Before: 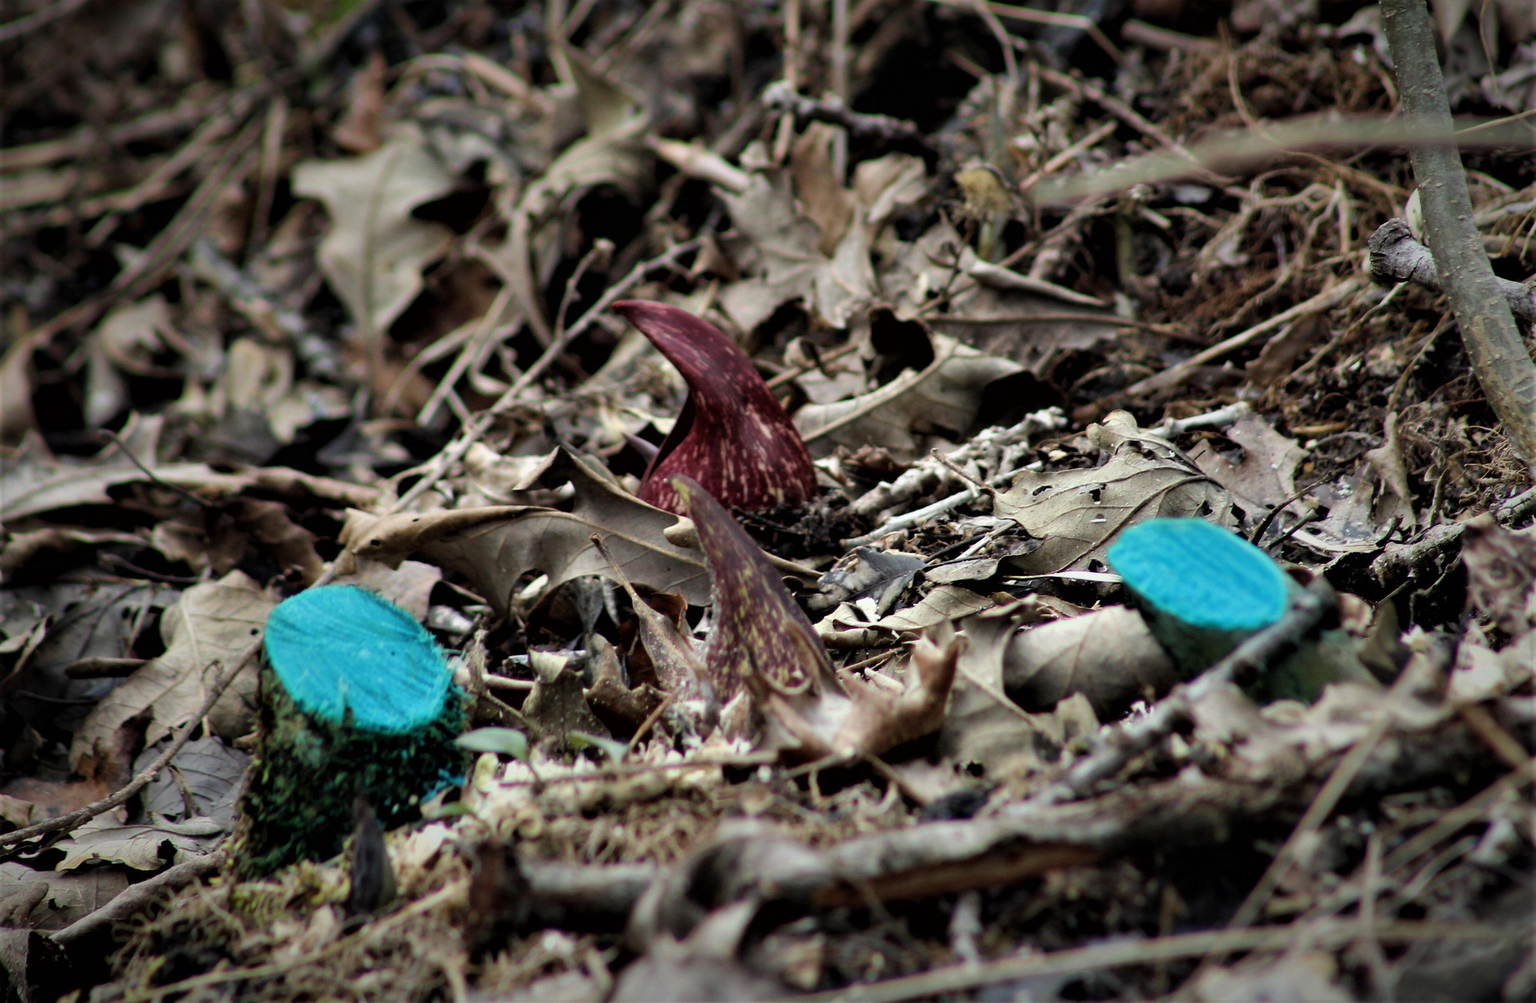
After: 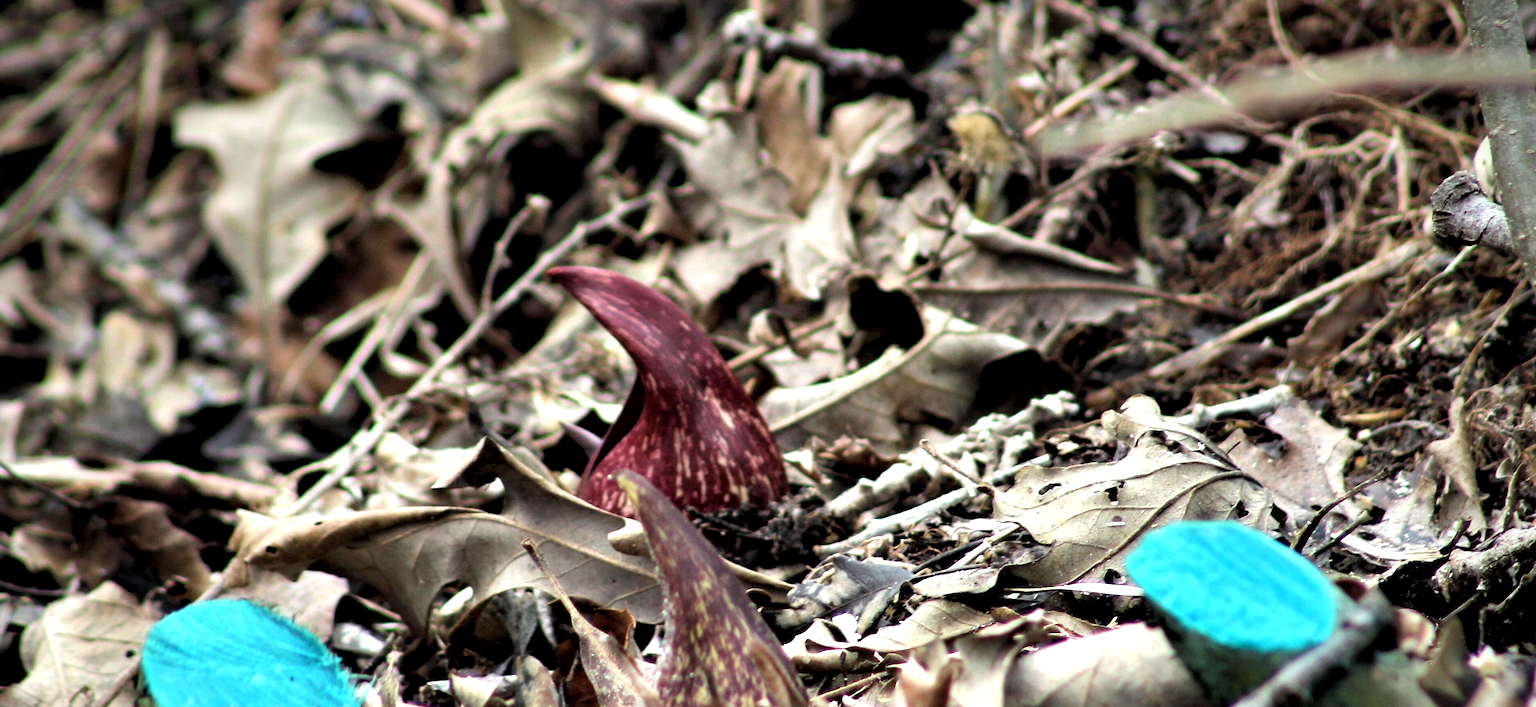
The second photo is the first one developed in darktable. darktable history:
crop and rotate: left 9.345%, top 7.22%, right 4.982%, bottom 32.331%
exposure: black level correction 0.001, exposure 0.955 EV, compensate exposure bias true, compensate highlight preservation false
